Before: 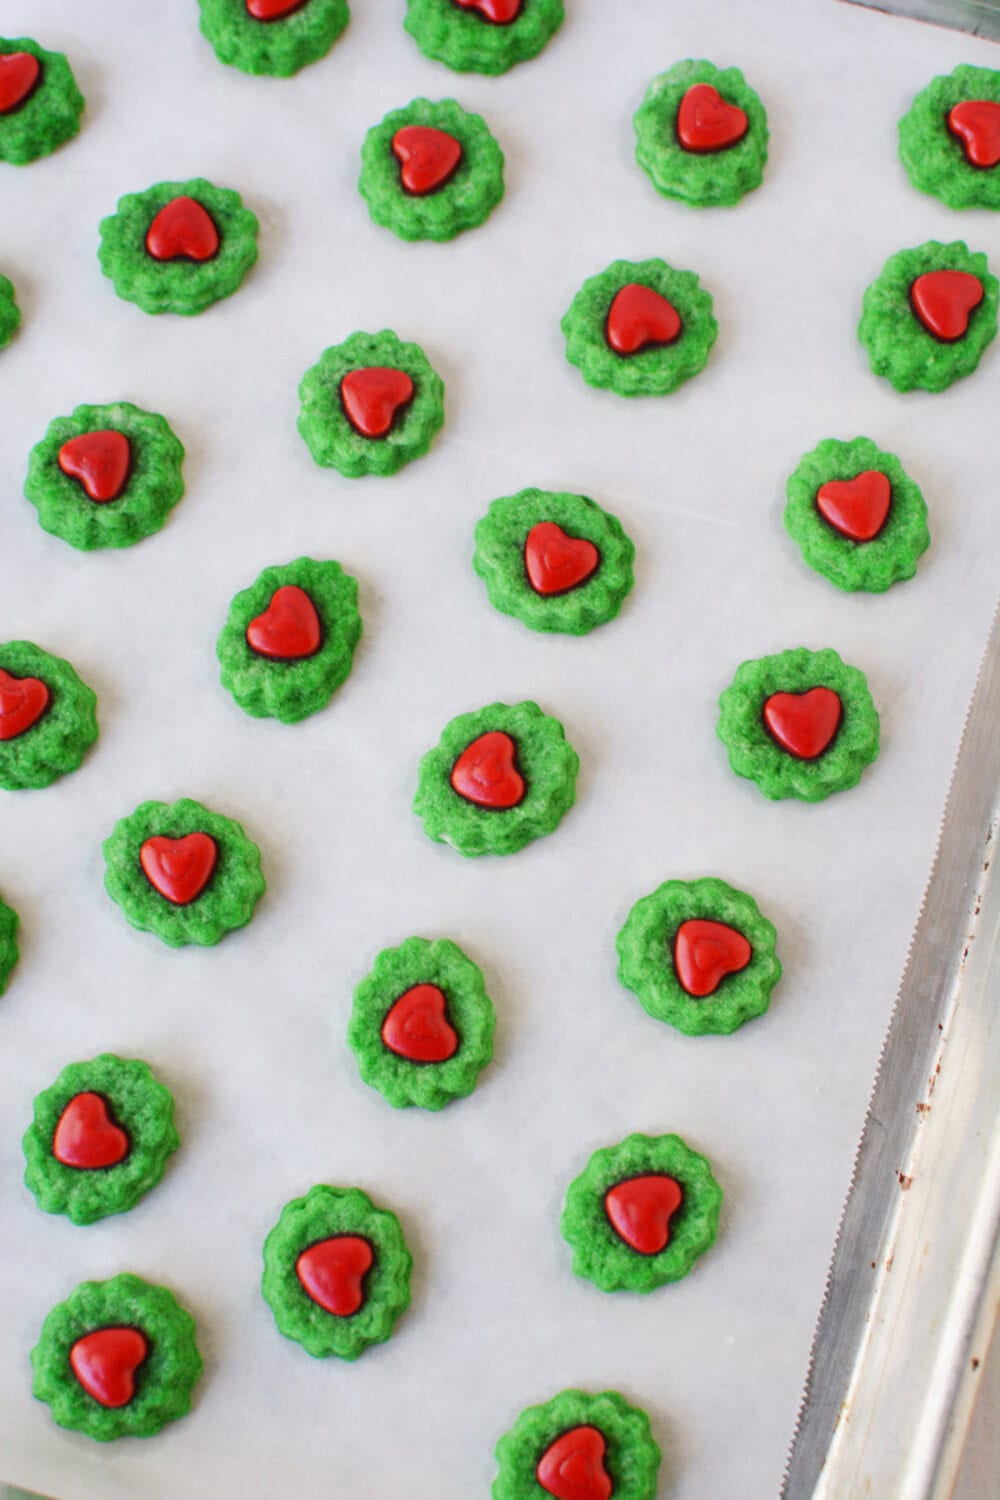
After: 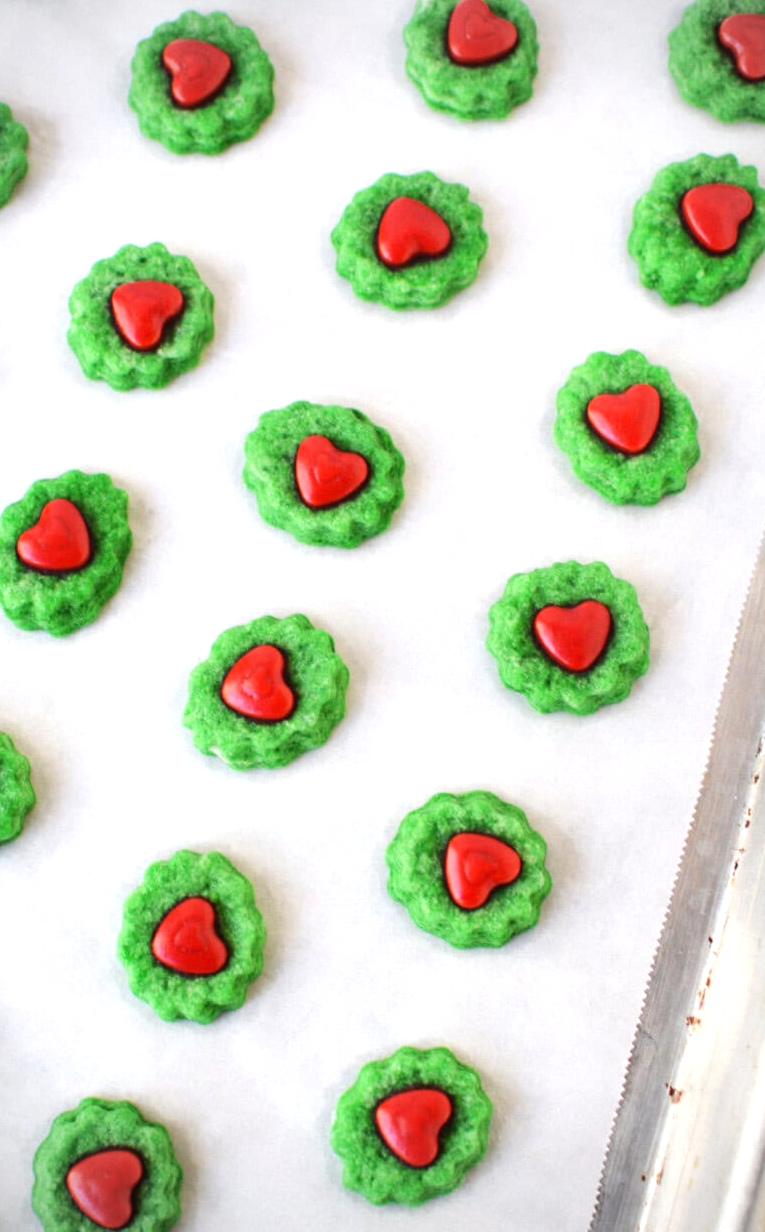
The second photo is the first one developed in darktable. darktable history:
crop: left 23.095%, top 5.827%, bottom 11.854%
vignetting: fall-off radius 60.92%
exposure: exposure 0.197 EV, compensate highlight preservation false
tone equalizer: -8 EV -0.417 EV, -7 EV -0.389 EV, -6 EV -0.333 EV, -5 EV -0.222 EV, -3 EV 0.222 EV, -2 EV 0.333 EV, -1 EV 0.389 EV, +0 EV 0.417 EV, edges refinement/feathering 500, mask exposure compensation -1.57 EV, preserve details no
